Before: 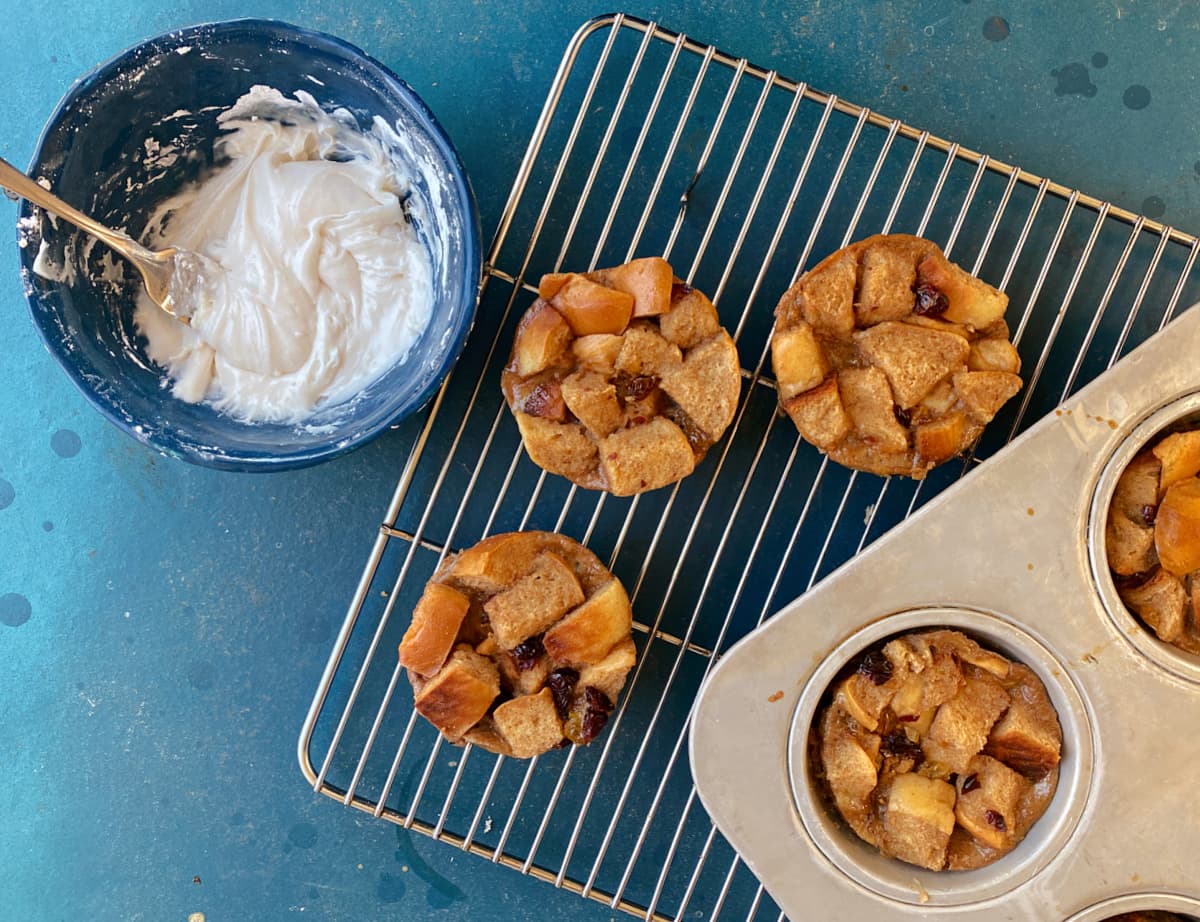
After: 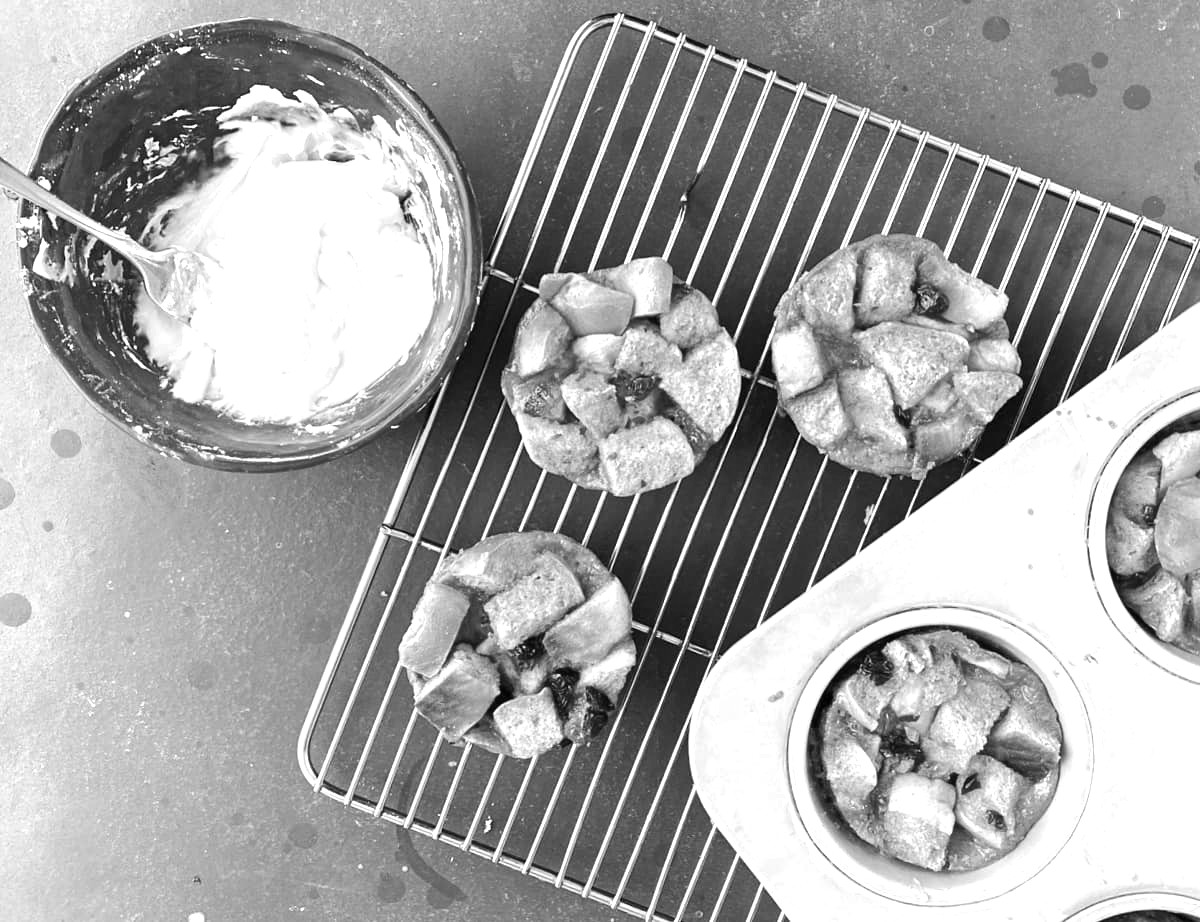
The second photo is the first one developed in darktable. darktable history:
monochrome: a 32, b 64, size 2.3
exposure: black level correction 0, exposure 1.2 EV, compensate highlight preservation false
